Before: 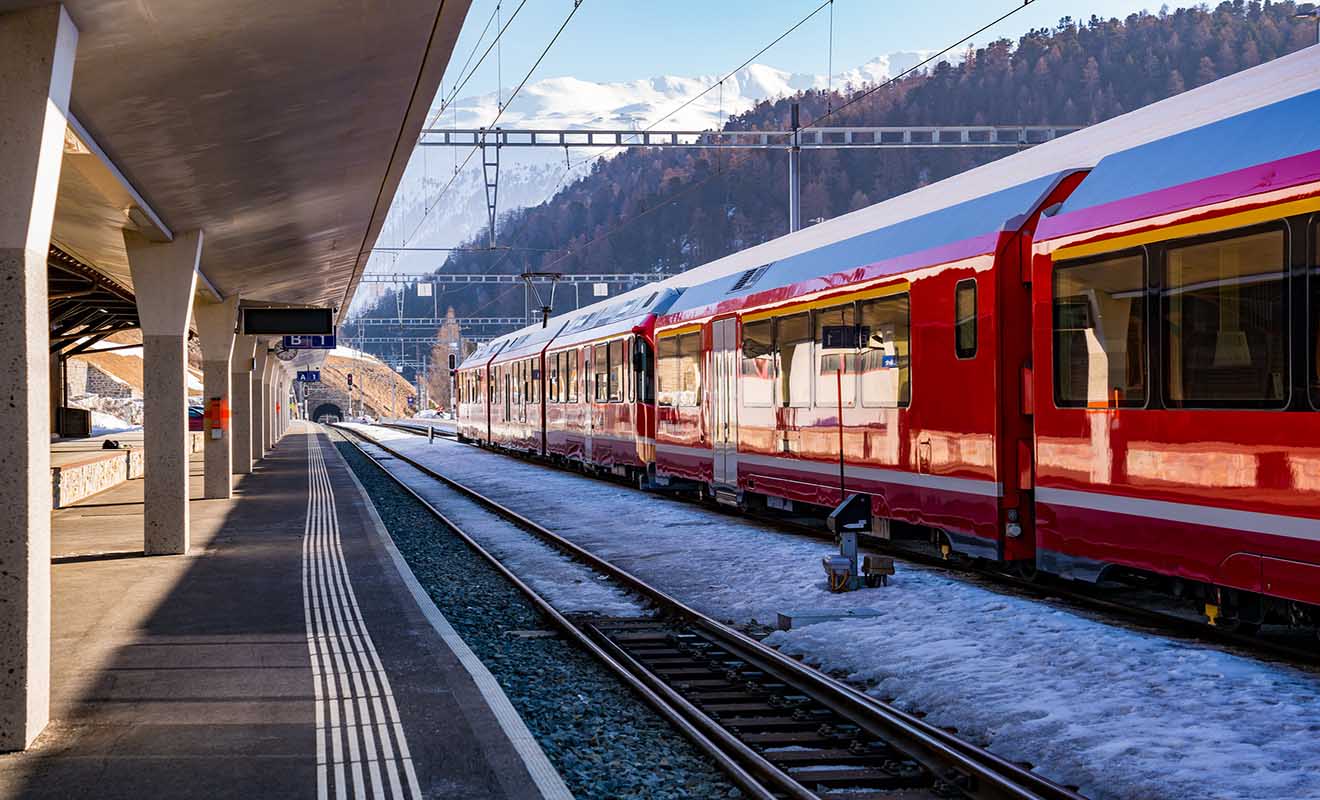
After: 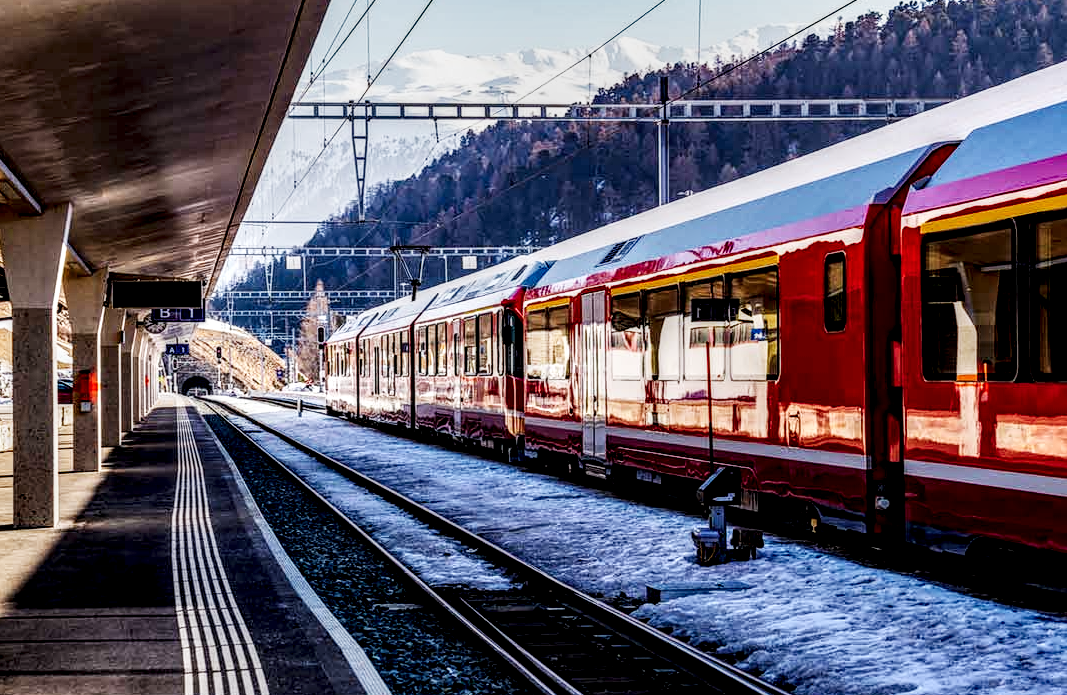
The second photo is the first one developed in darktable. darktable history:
sigmoid: contrast 1.8, skew -0.2, preserve hue 0%, red attenuation 0.1, red rotation 0.035, green attenuation 0.1, green rotation -0.017, blue attenuation 0.15, blue rotation -0.052, base primaries Rec2020
local contrast: highlights 19%, detail 186%
crop: left 9.929%, top 3.475%, right 9.188%, bottom 9.529%
